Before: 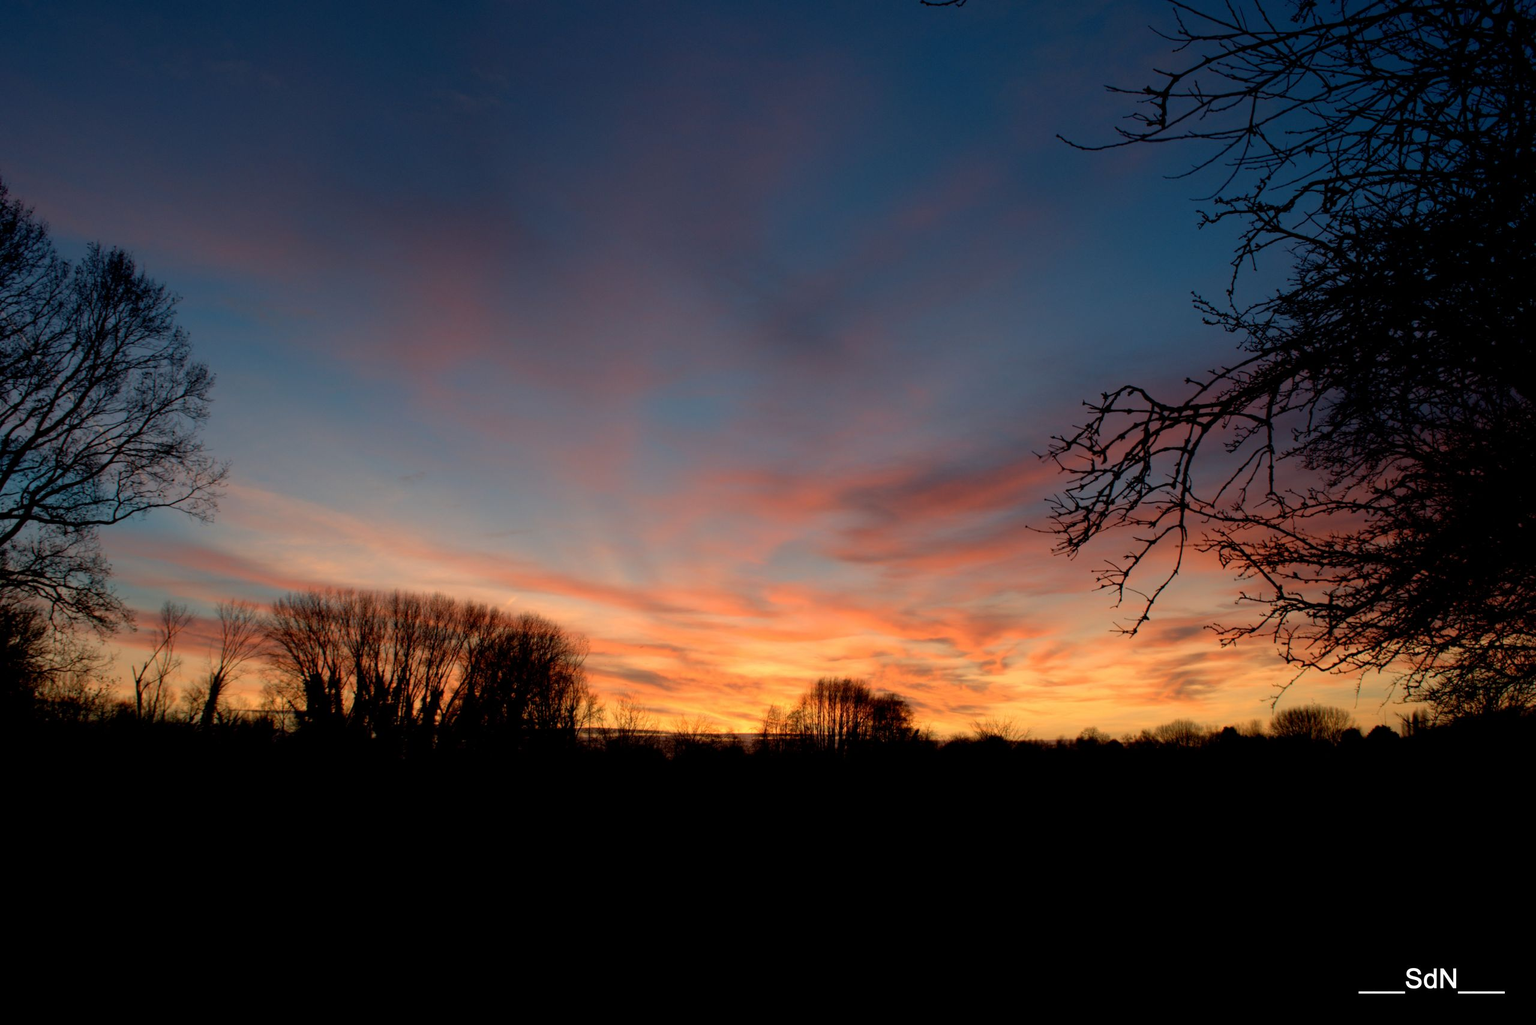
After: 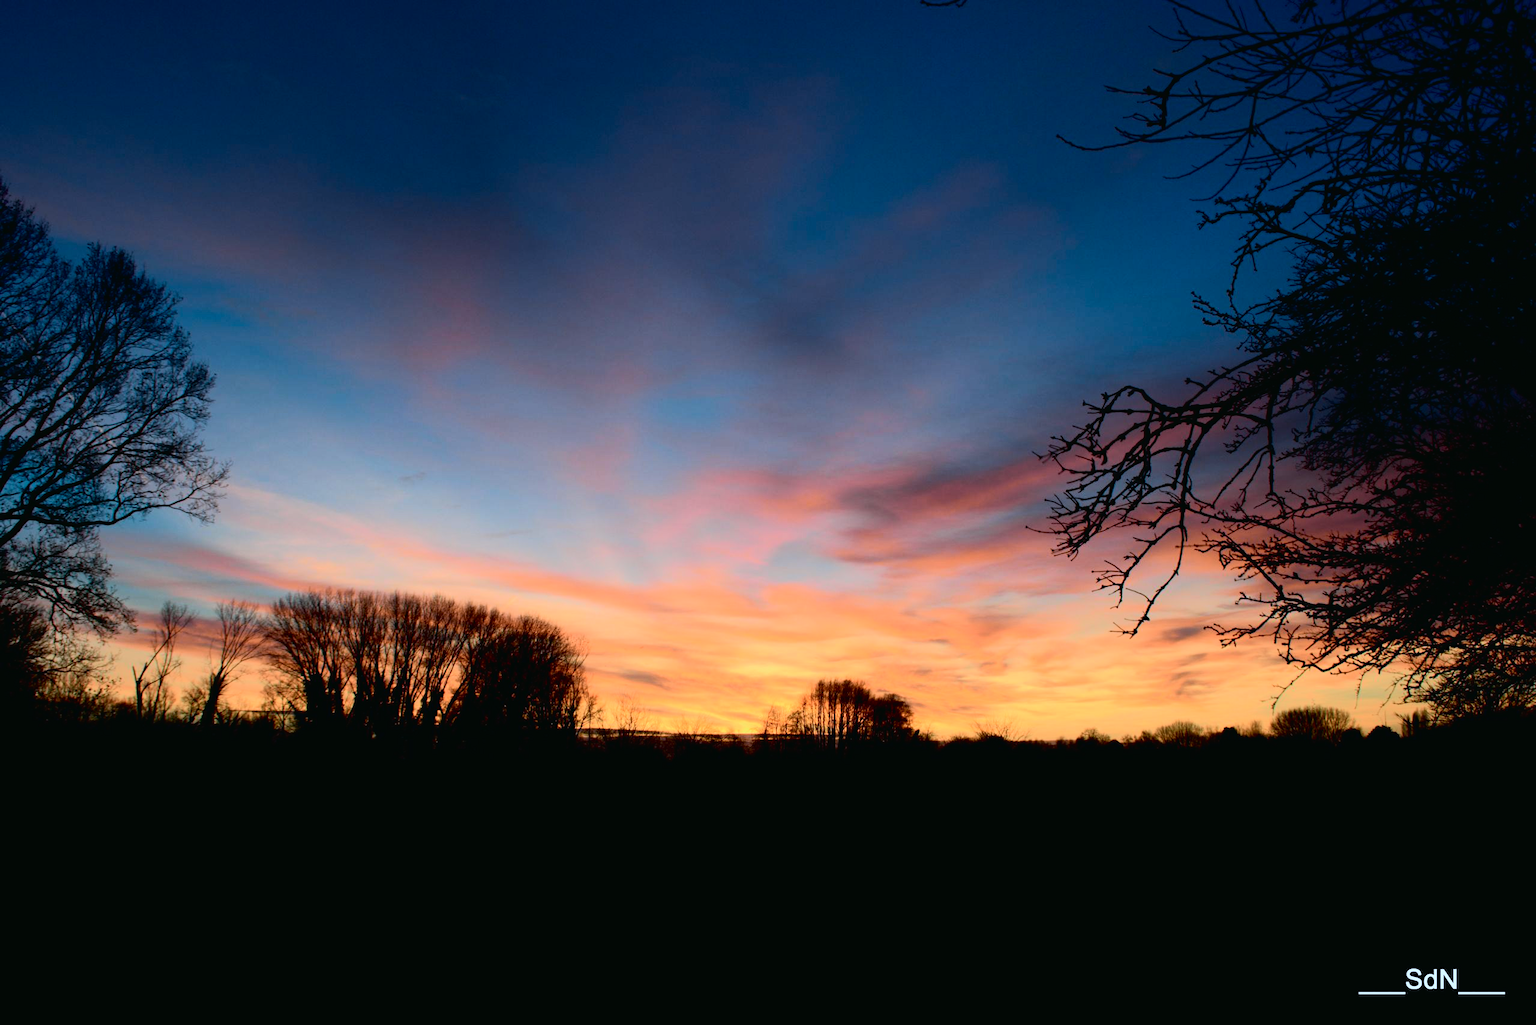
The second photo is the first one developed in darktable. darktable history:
tone equalizer: -8 EV -0.388 EV, -7 EV -0.396 EV, -6 EV -0.362 EV, -5 EV -0.195 EV, -3 EV 0.237 EV, -2 EV 0.332 EV, -1 EV 0.367 EV, +0 EV 0.41 EV, edges refinement/feathering 500, mask exposure compensation -1.57 EV, preserve details no
color calibration: x 0.372, y 0.386, temperature 4284.09 K
tone curve: curves: ch0 [(0, 0.017) (0.091, 0.046) (0.298, 0.287) (0.439, 0.482) (0.64, 0.729) (0.785, 0.817) (0.995, 0.917)]; ch1 [(0, 0) (0.384, 0.365) (0.463, 0.447) (0.486, 0.474) (0.503, 0.497) (0.526, 0.52) (0.555, 0.564) (0.578, 0.595) (0.638, 0.644) (0.766, 0.773) (1, 1)]; ch2 [(0, 0) (0.374, 0.344) (0.449, 0.434) (0.501, 0.501) (0.528, 0.519) (0.569, 0.589) (0.61, 0.646) (0.666, 0.688) (1, 1)], color space Lab, independent channels, preserve colors none
